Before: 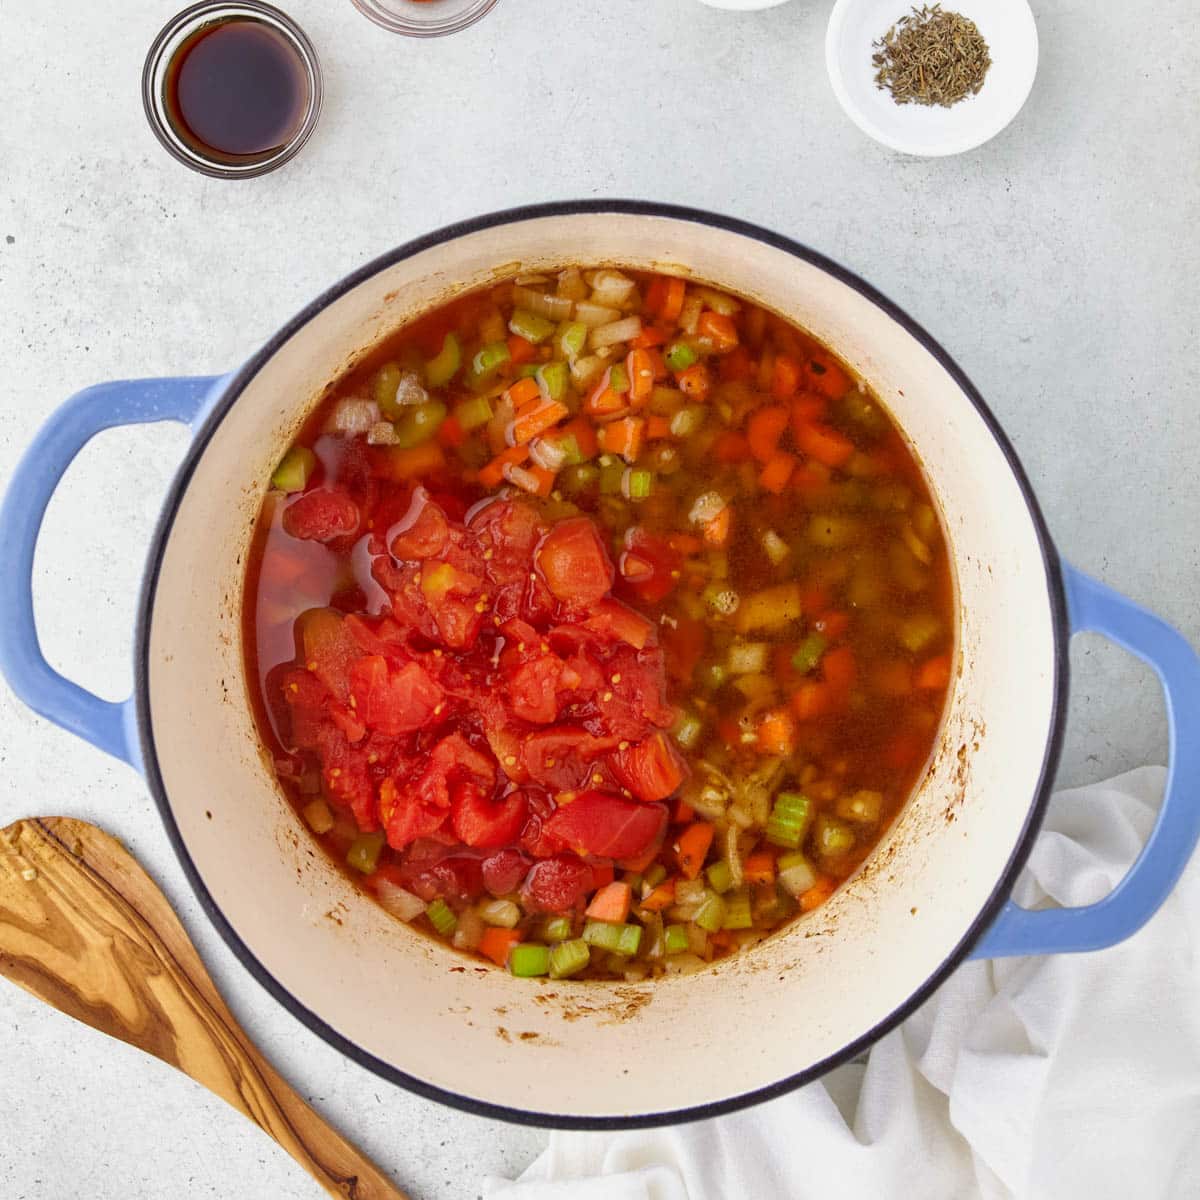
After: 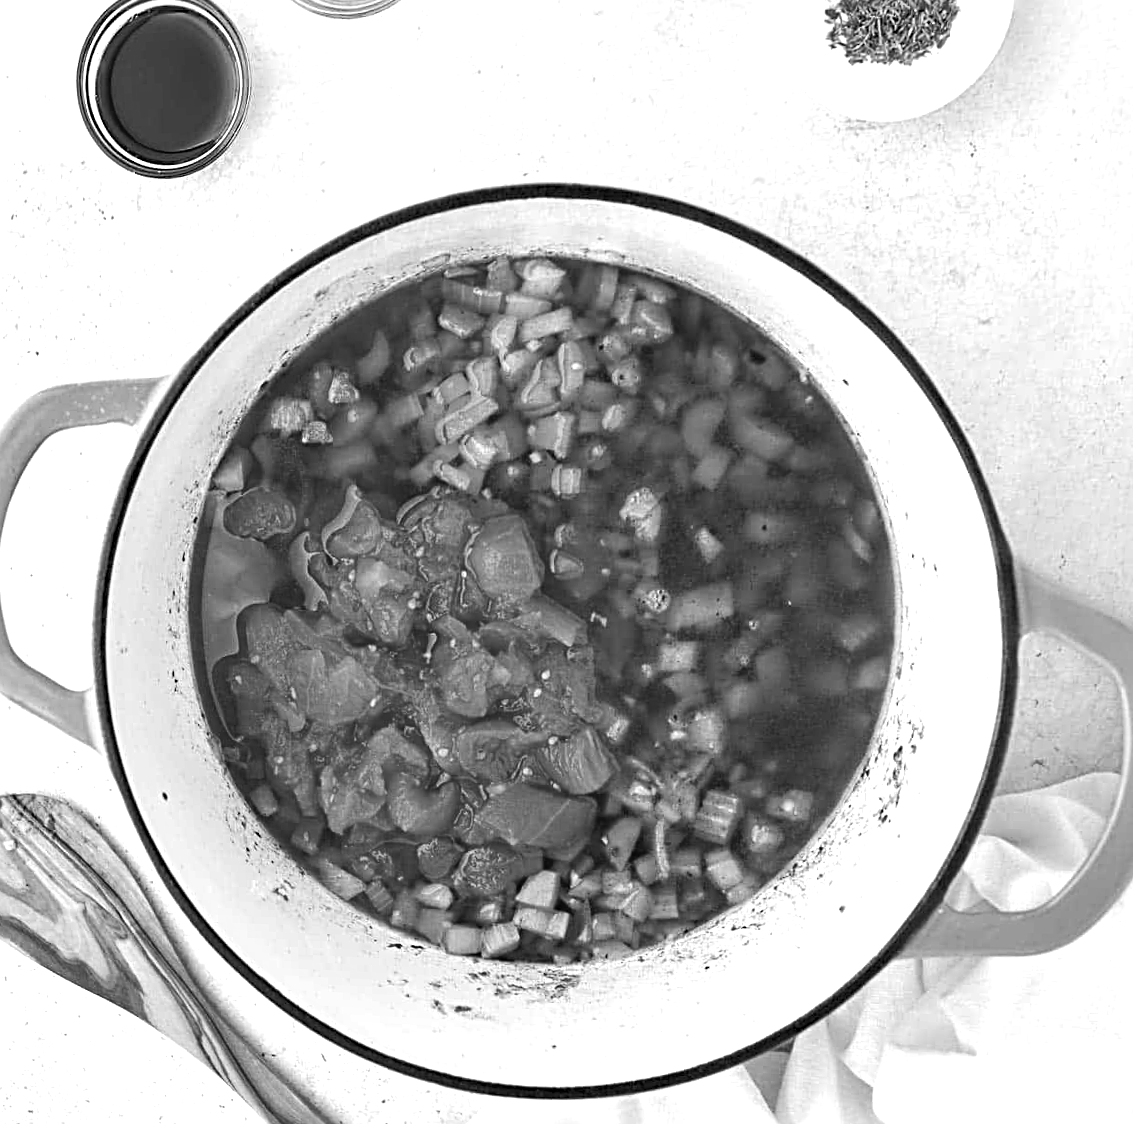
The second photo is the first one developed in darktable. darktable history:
shadows and highlights: shadows 43.06, highlights 6.94
tone equalizer: -8 EV -0.75 EV, -7 EV -0.7 EV, -6 EV -0.6 EV, -5 EV -0.4 EV, -3 EV 0.4 EV, -2 EV 0.6 EV, -1 EV 0.7 EV, +0 EV 0.75 EV, edges refinement/feathering 500, mask exposure compensation -1.57 EV, preserve details no
rotate and perspective: rotation 0.062°, lens shift (vertical) 0.115, lens shift (horizontal) -0.133, crop left 0.047, crop right 0.94, crop top 0.061, crop bottom 0.94
base curve: exposure shift 0, preserve colors none
monochrome: a -6.99, b 35.61, size 1.4
sharpen: radius 4
